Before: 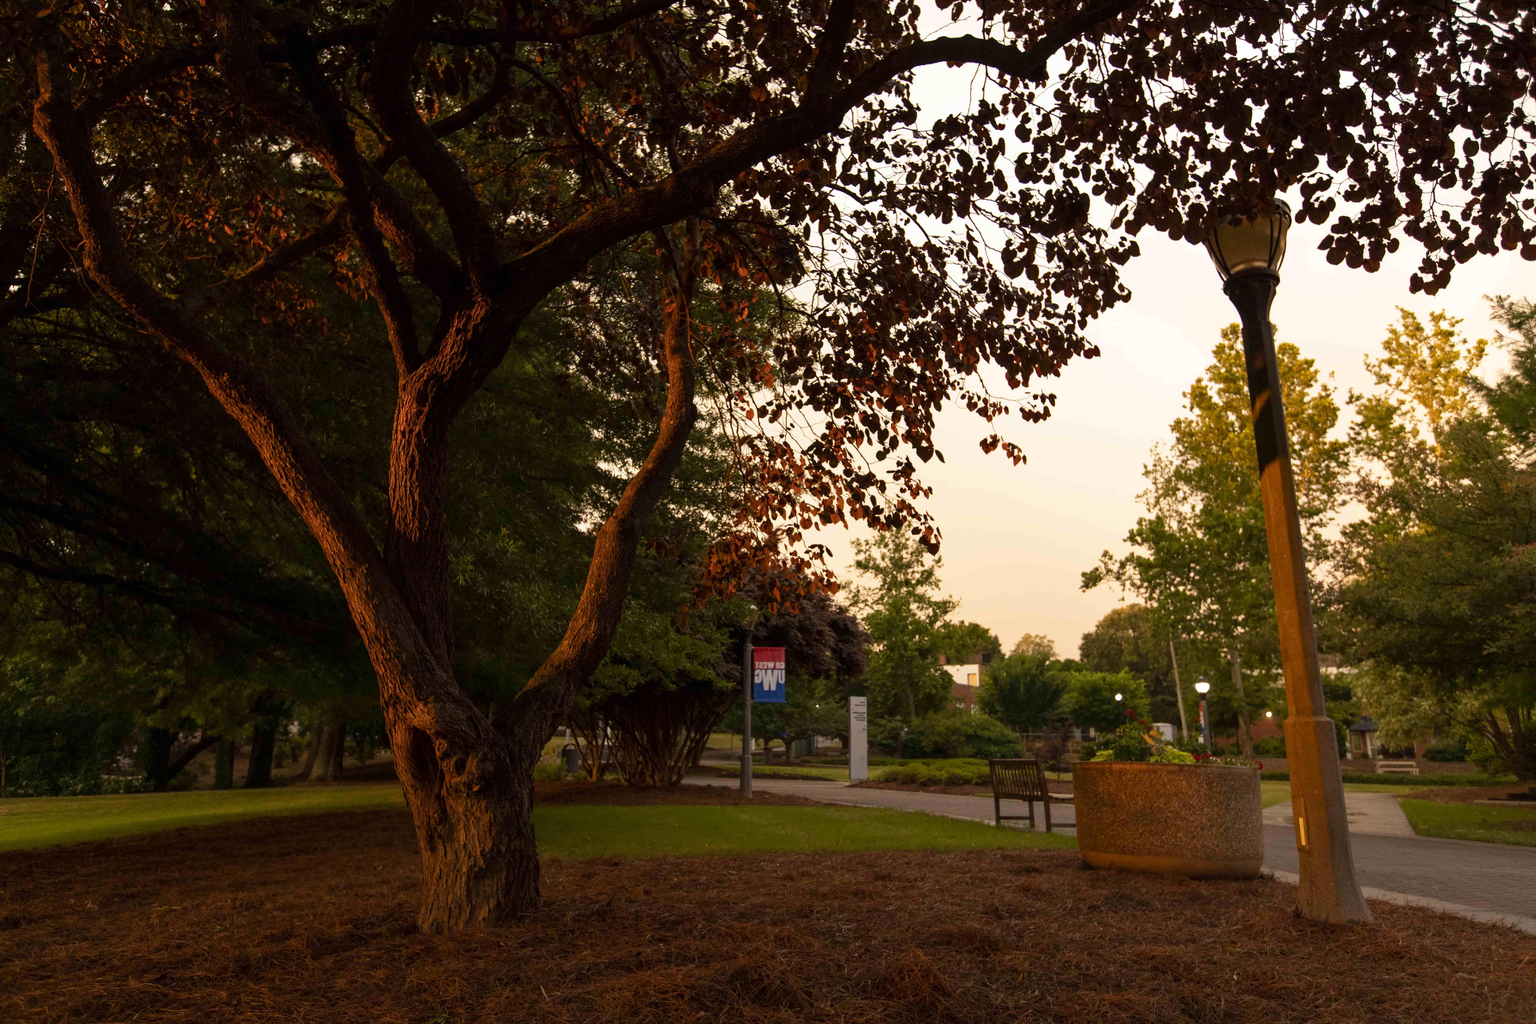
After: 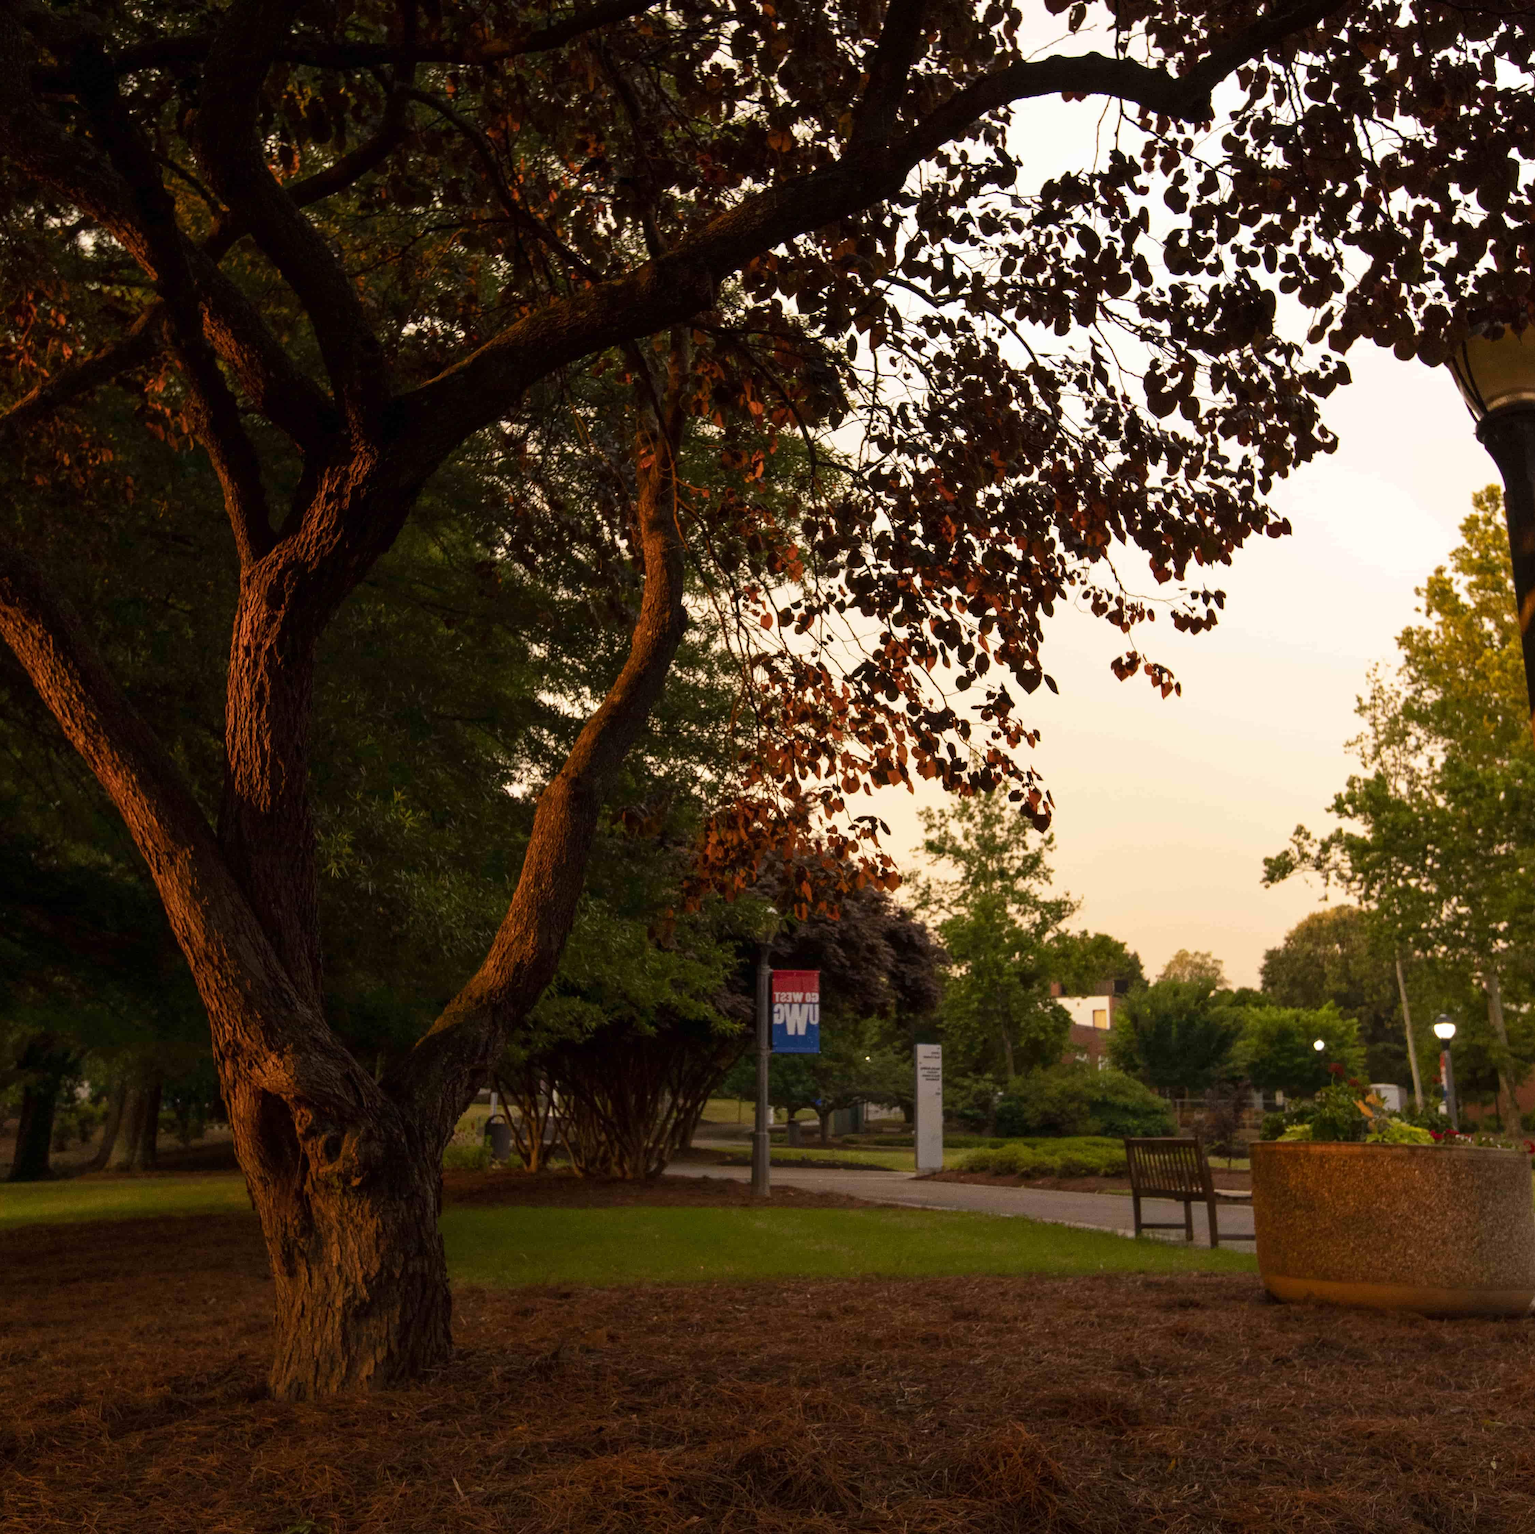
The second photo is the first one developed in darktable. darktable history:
crop and rotate: left 15.544%, right 17.724%
